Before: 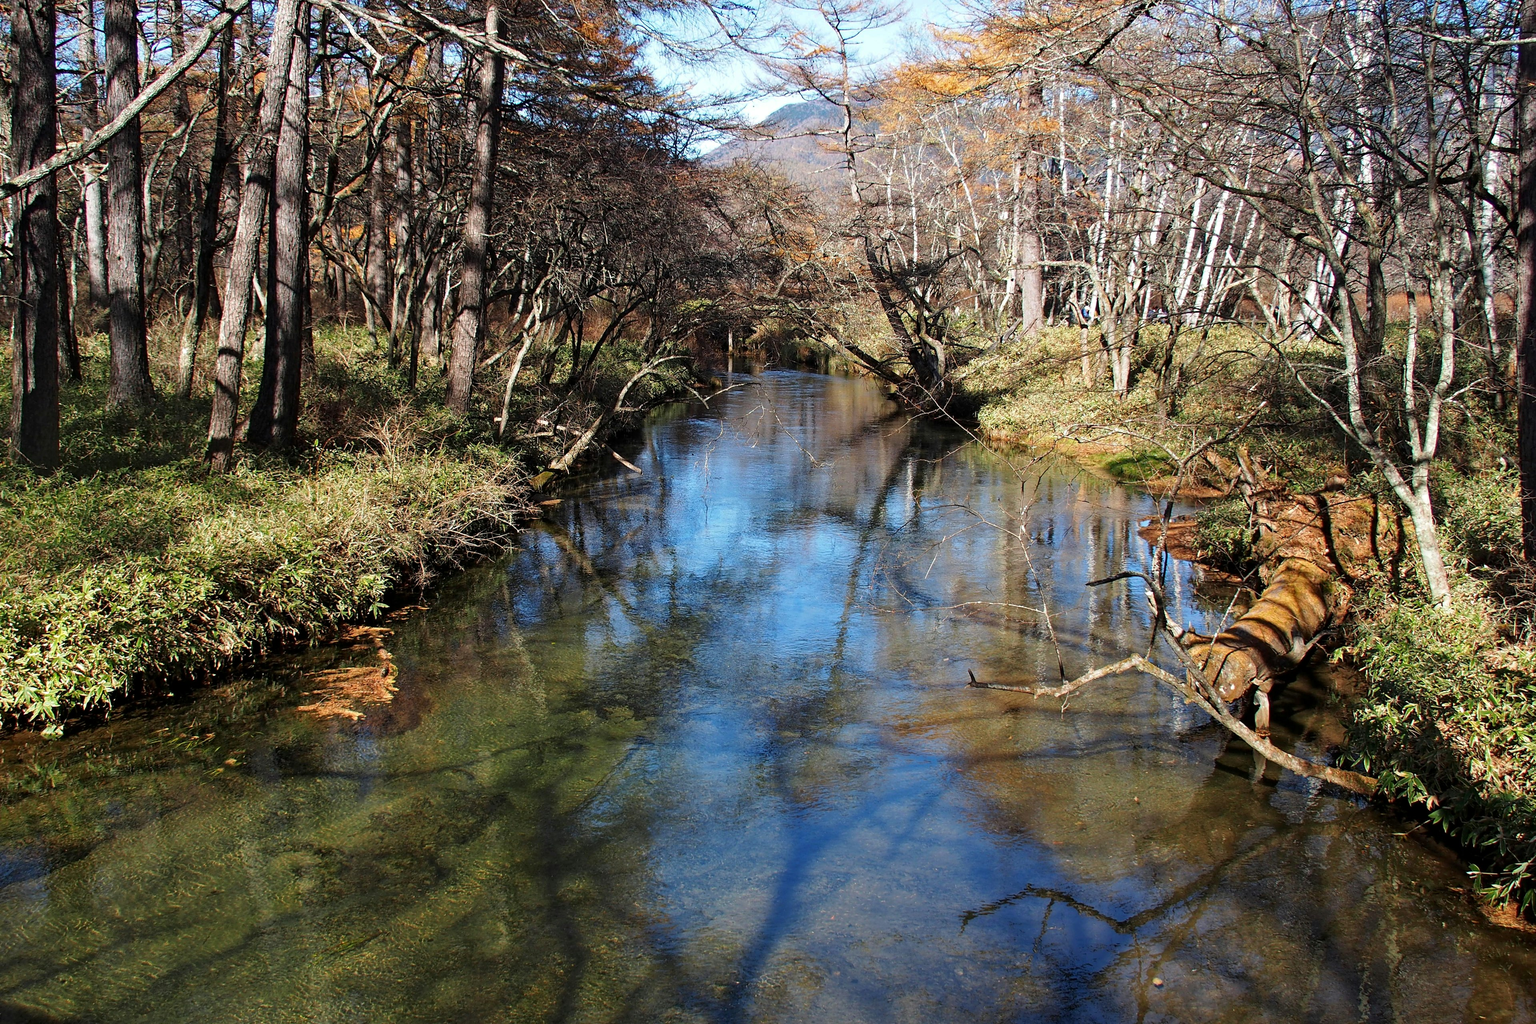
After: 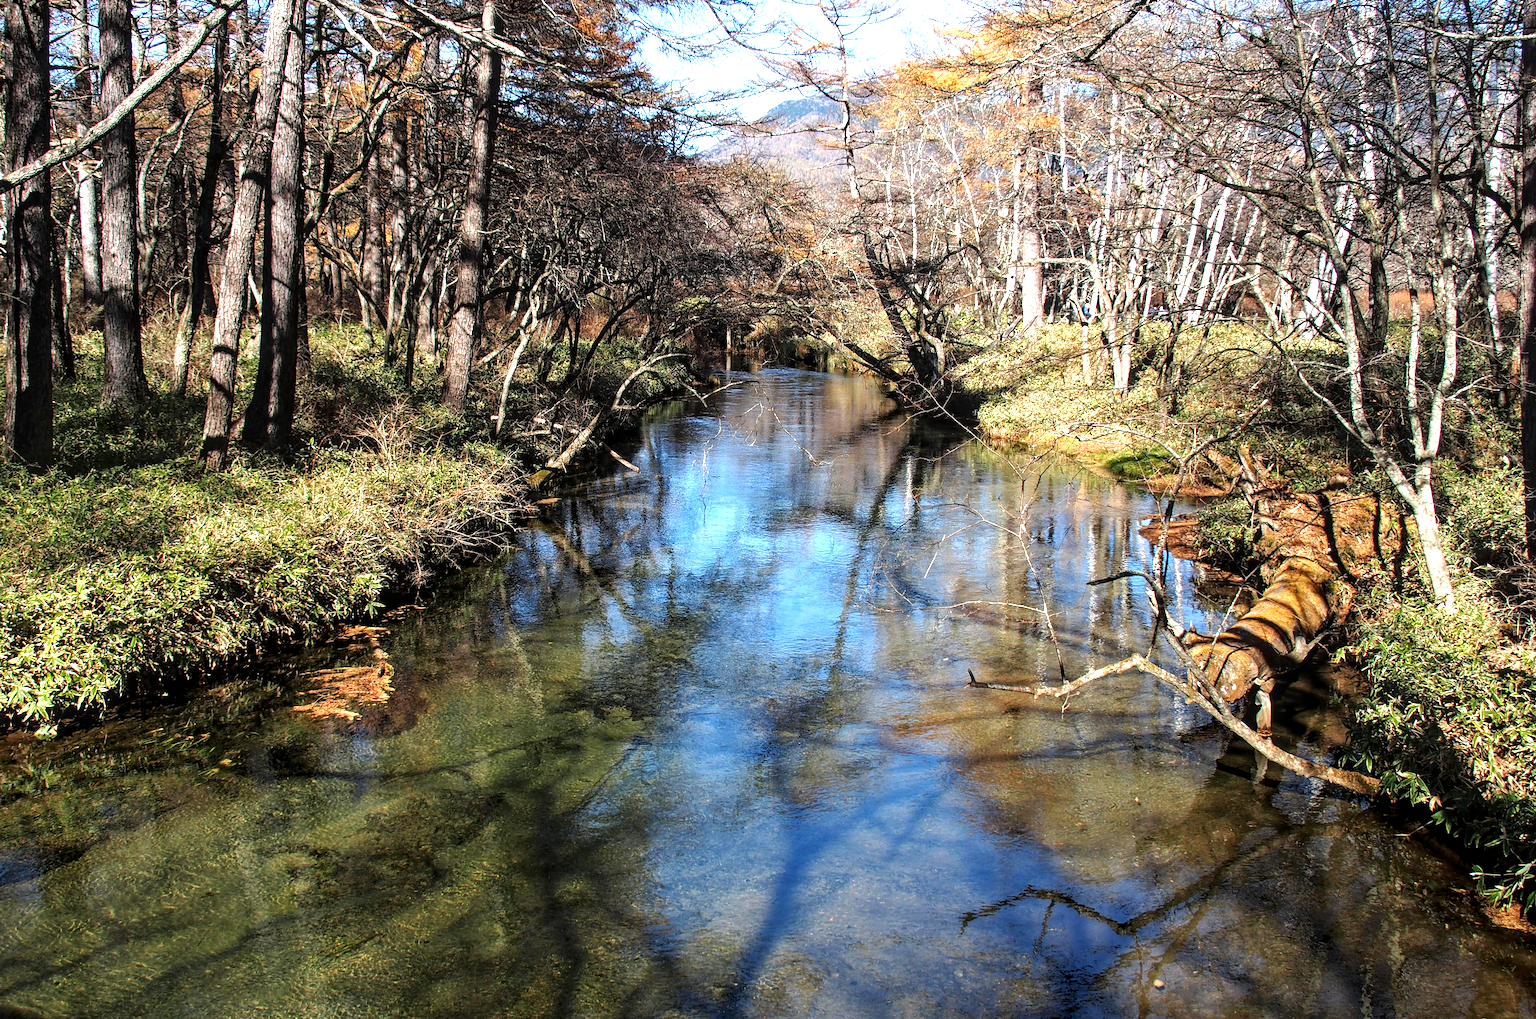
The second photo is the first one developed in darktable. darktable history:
tone equalizer: -8 EV -0.745 EV, -7 EV -0.687 EV, -6 EV -0.62 EV, -5 EV -0.413 EV, -3 EV 0.365 EV, -2 EV 0.6 EV, -1 EV 0.698 EV, +0 EV 0.766 EV
crop: left 0.447%, top 0.491%, right 0.193%, bottom 0.587%
local contrast: on, module defaults
